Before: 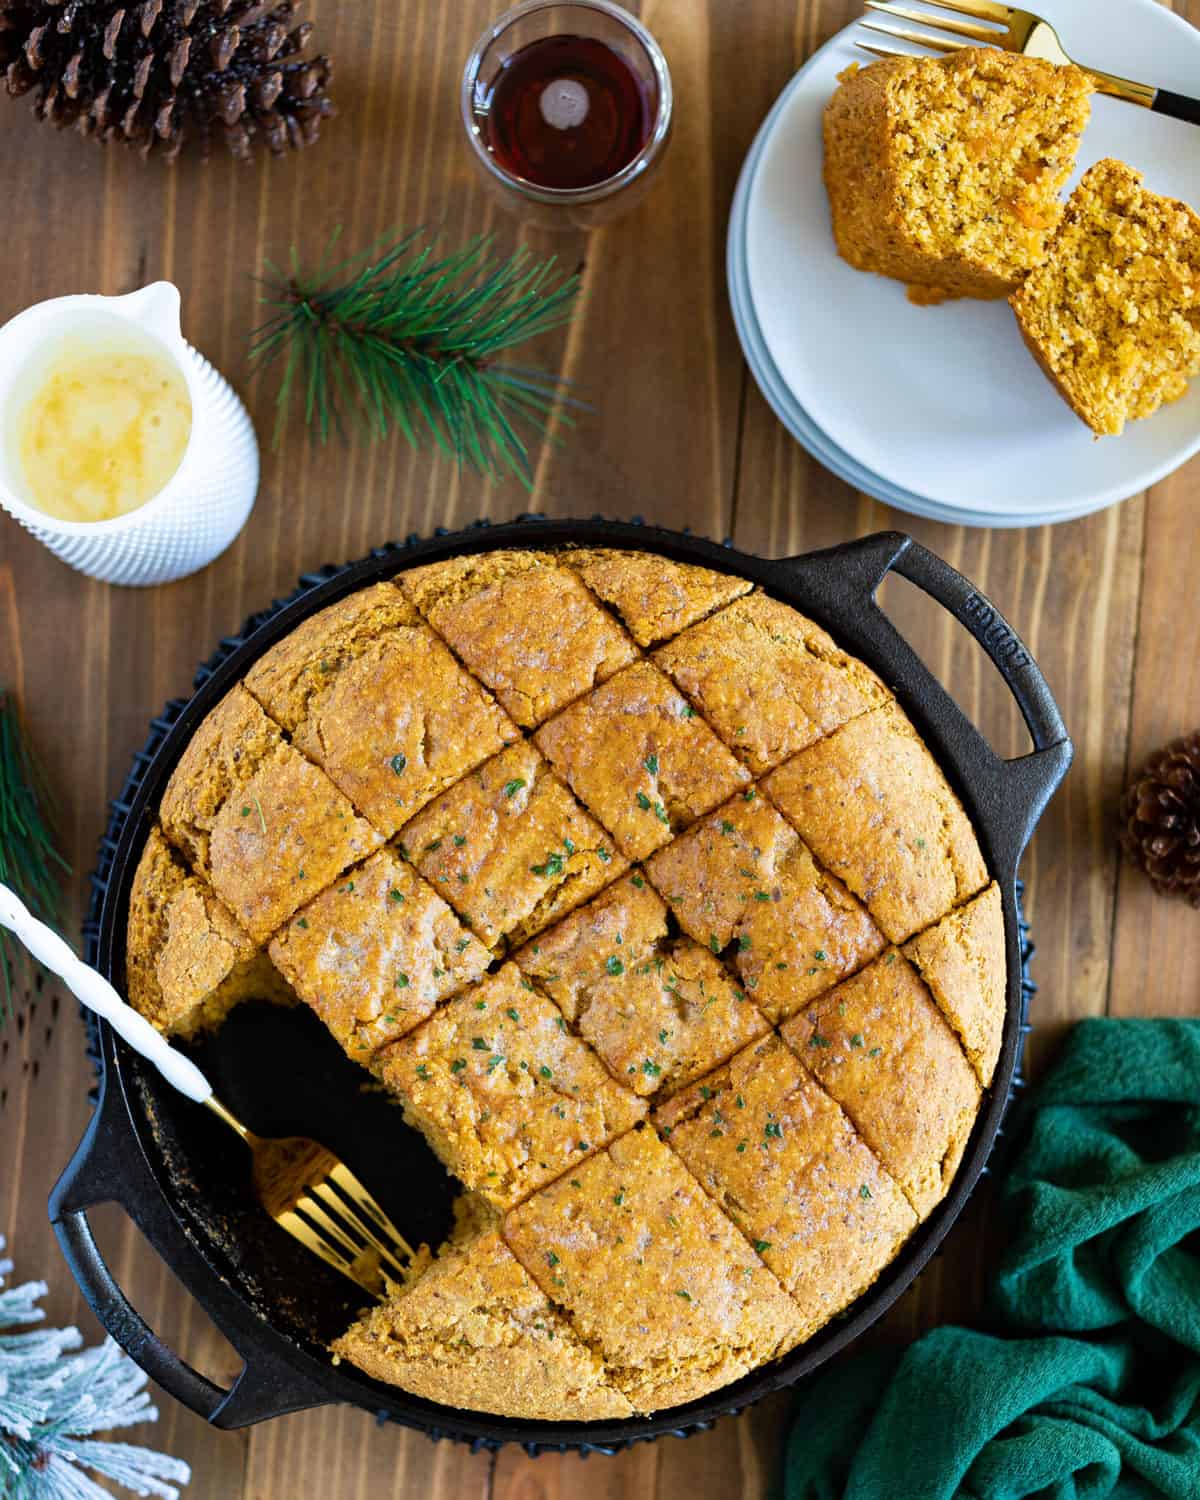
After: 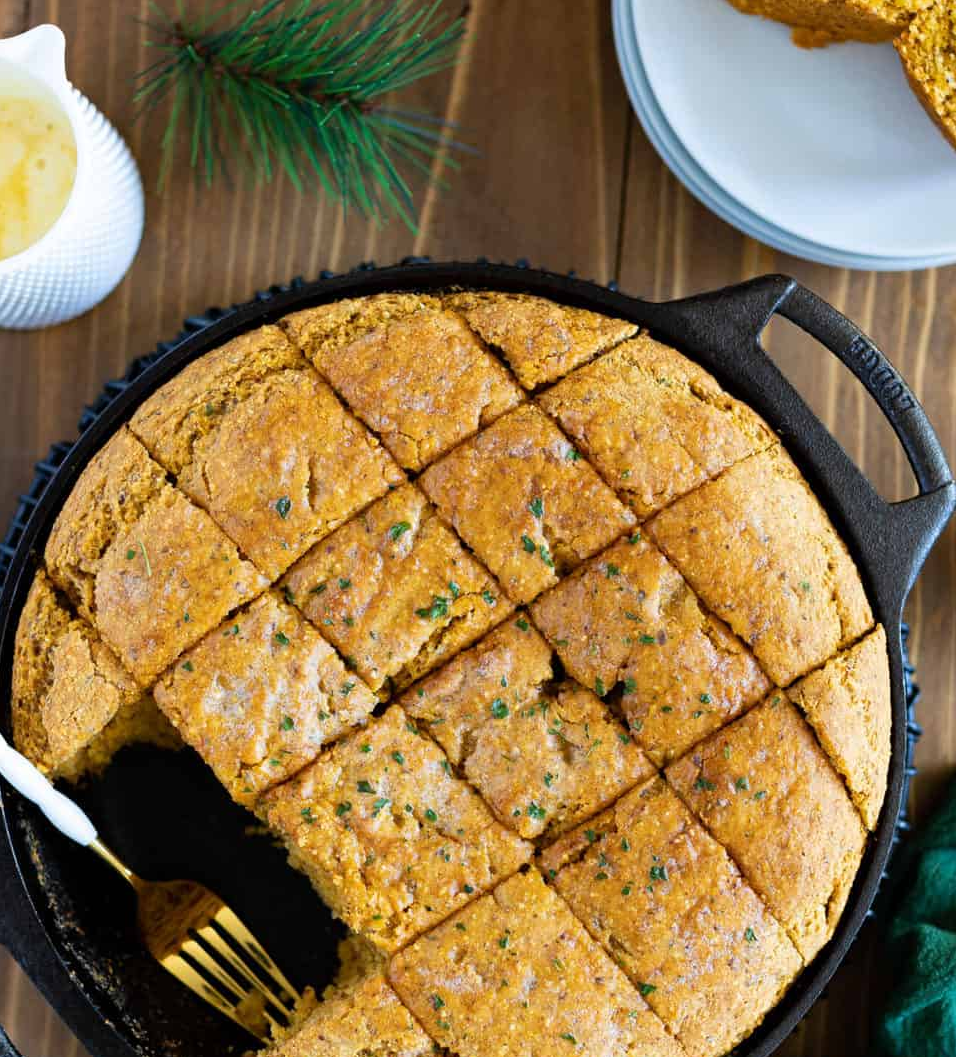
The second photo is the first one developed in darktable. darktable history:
crop: left 9.665%, top 17.189%, right 10.599%, bottom 12.305%
